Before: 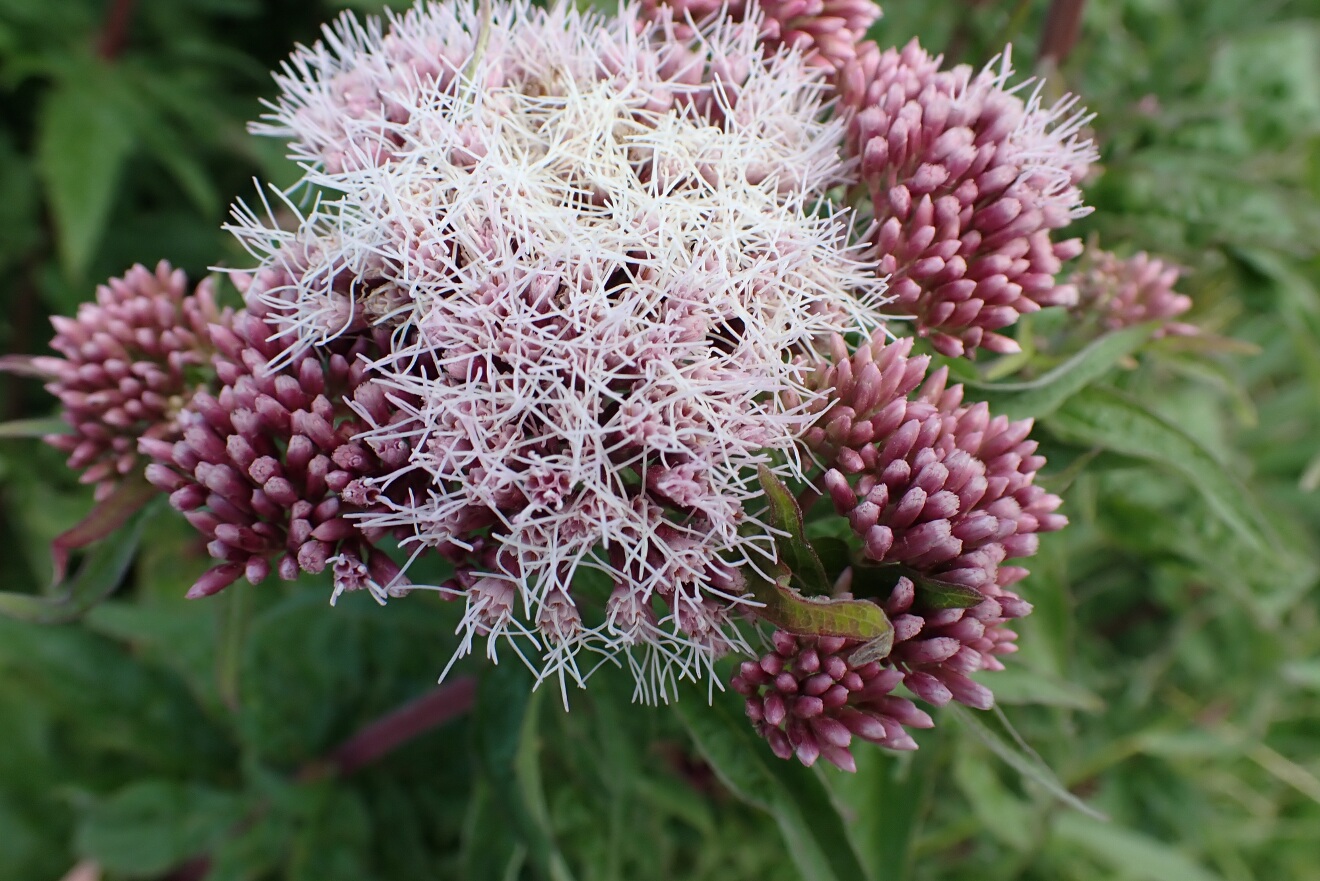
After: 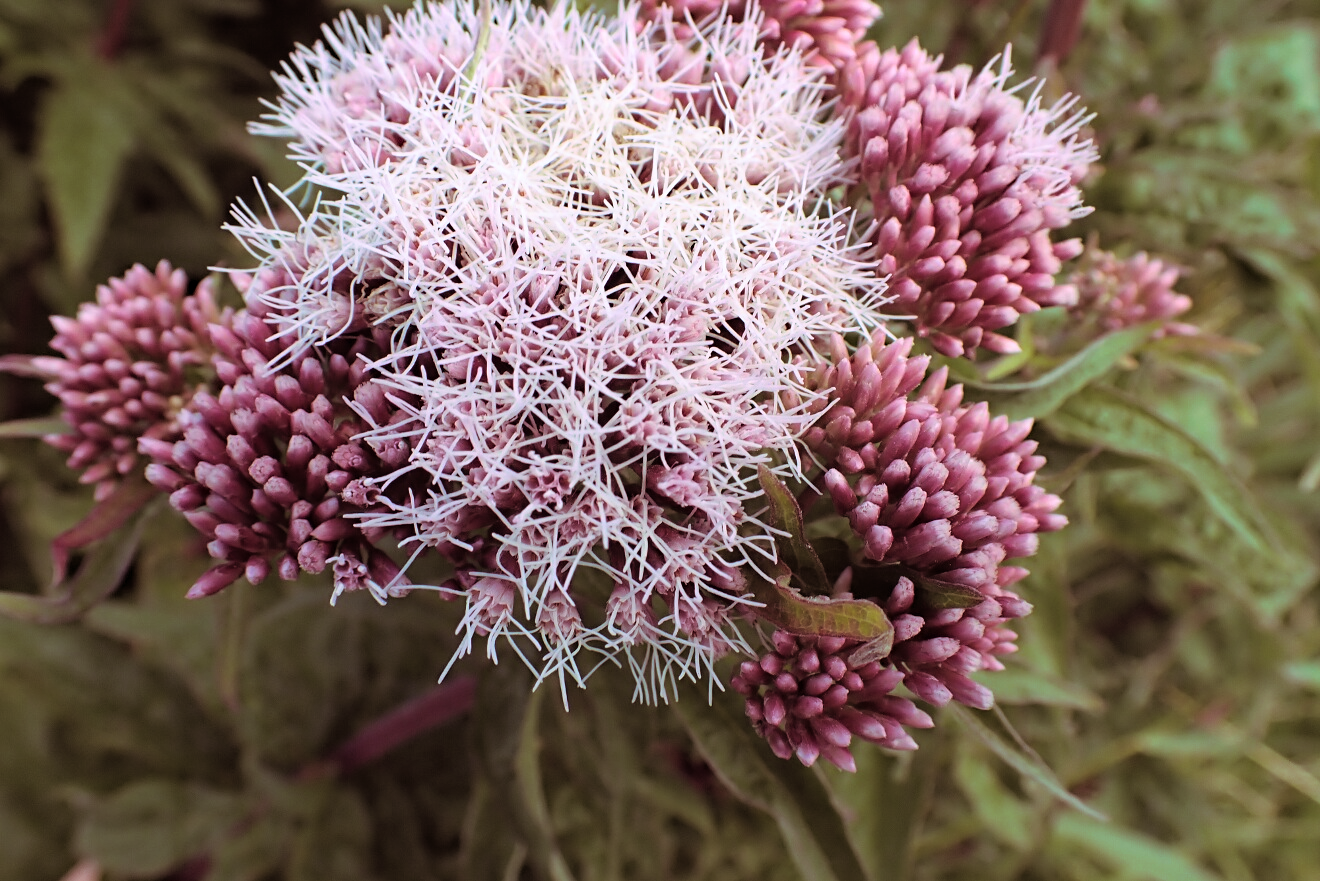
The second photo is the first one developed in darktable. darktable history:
haze removal: compatibility mode true, adaptive false
split-toning: highlights › hue 298.8°, highlights › saturation 0.73, compress 41.76%
contrast brightness saturation: brightness 0.09, saturation 0.19
rgb curve: curves: ch0 [(0, 0) (0.078, 0.051) (0.929, 0.956) (1, 1)], compensate middle gray true
